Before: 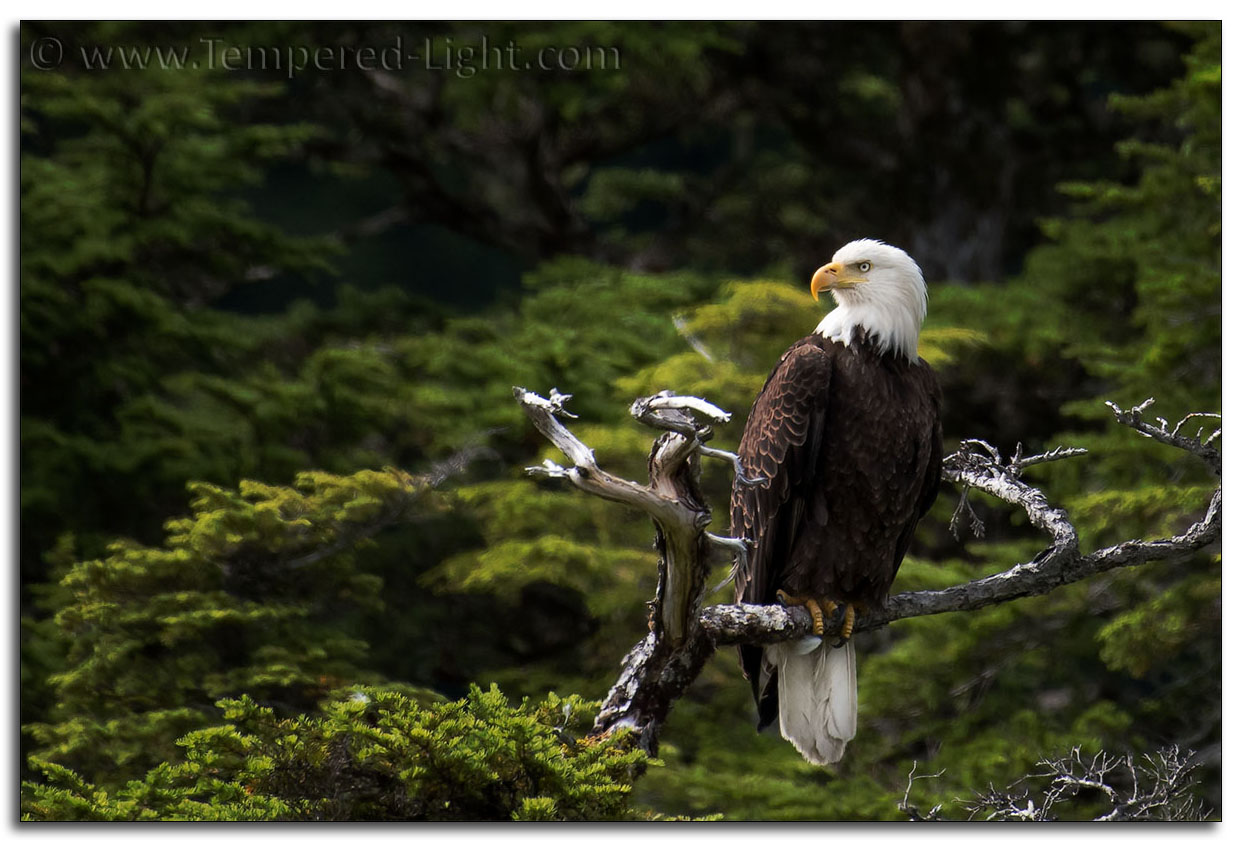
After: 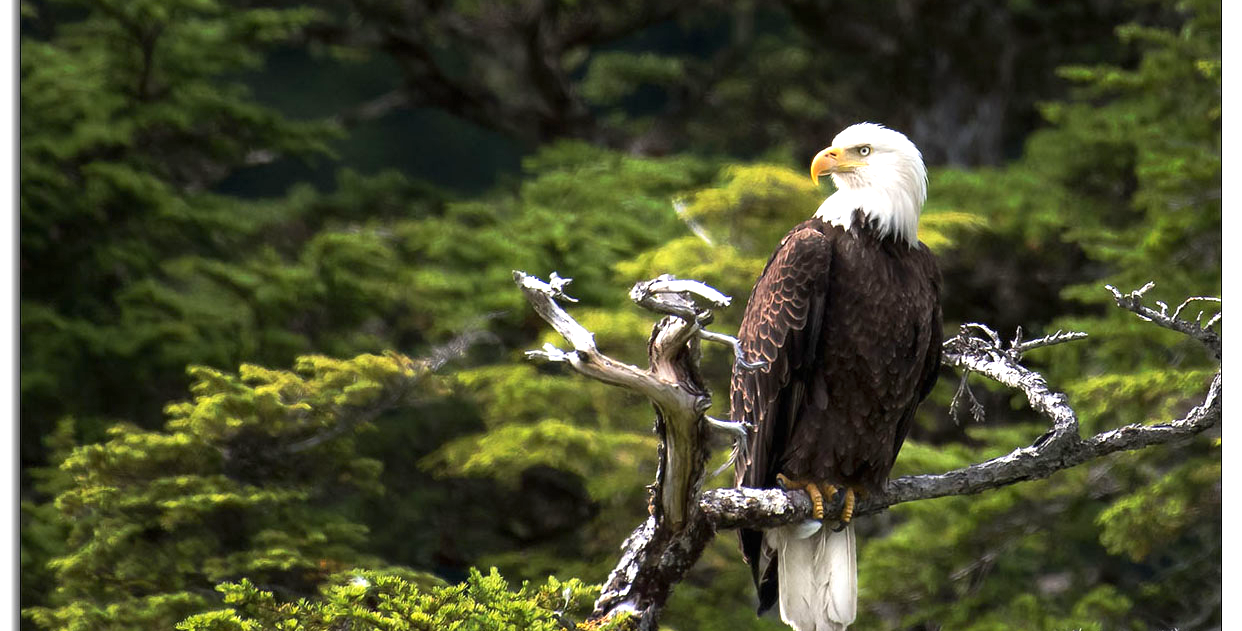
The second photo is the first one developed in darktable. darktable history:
exposure: black level correction 0, exposure 1.125 EV, compensate exposure bias true, compensate highlight preservation false
crop: top 13.819%, bottom 11.169%
